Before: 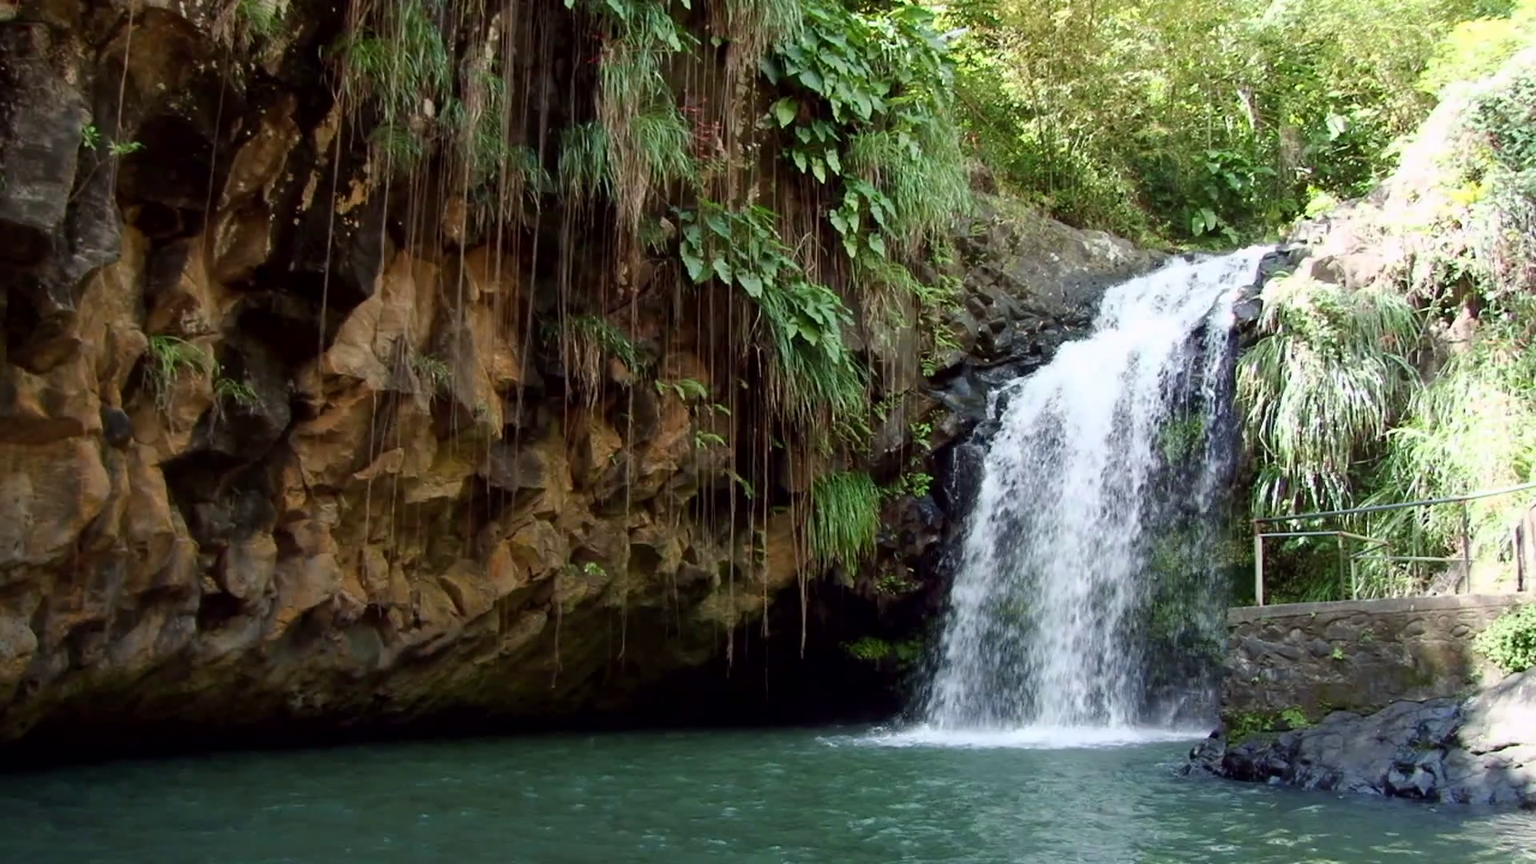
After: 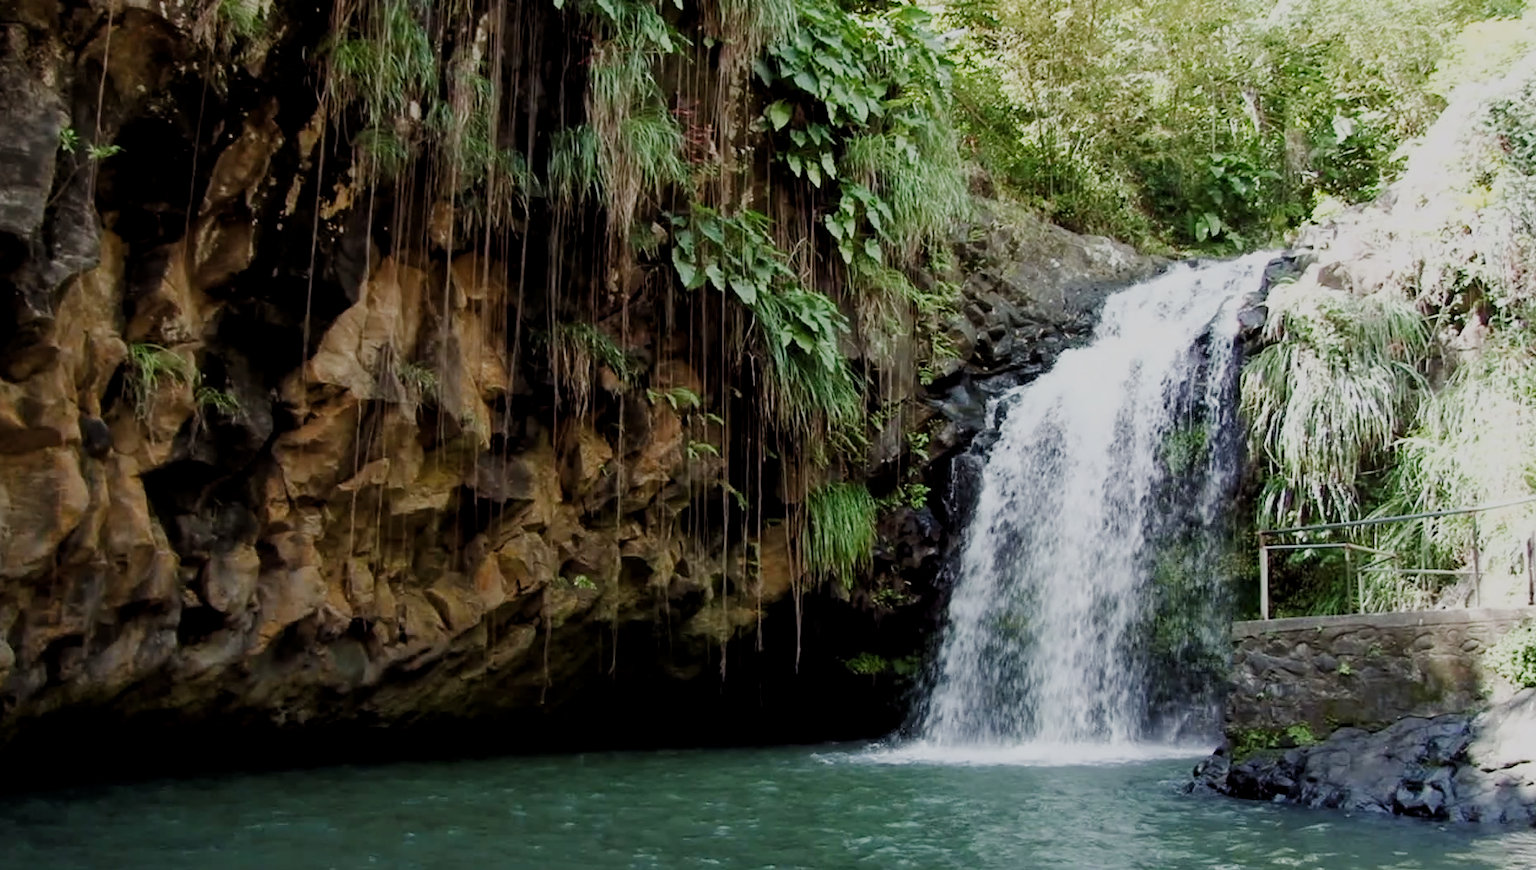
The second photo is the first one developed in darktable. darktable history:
crop and rotate: left 1.528%, right 0.67%, bottom 1.43%
local contrast: highlights 103%, shadows 101%, detail 119%, midtone range 0.2
contrast brightness saturation: saturation -0.067
filmic rgb: black relative exposure -7.65 EV, white relative exposure 4.56 EV, hardness 3.61, preserve chrominance no, color science v5 (2021), contrast in shadows safe, contrast in highlights safe
